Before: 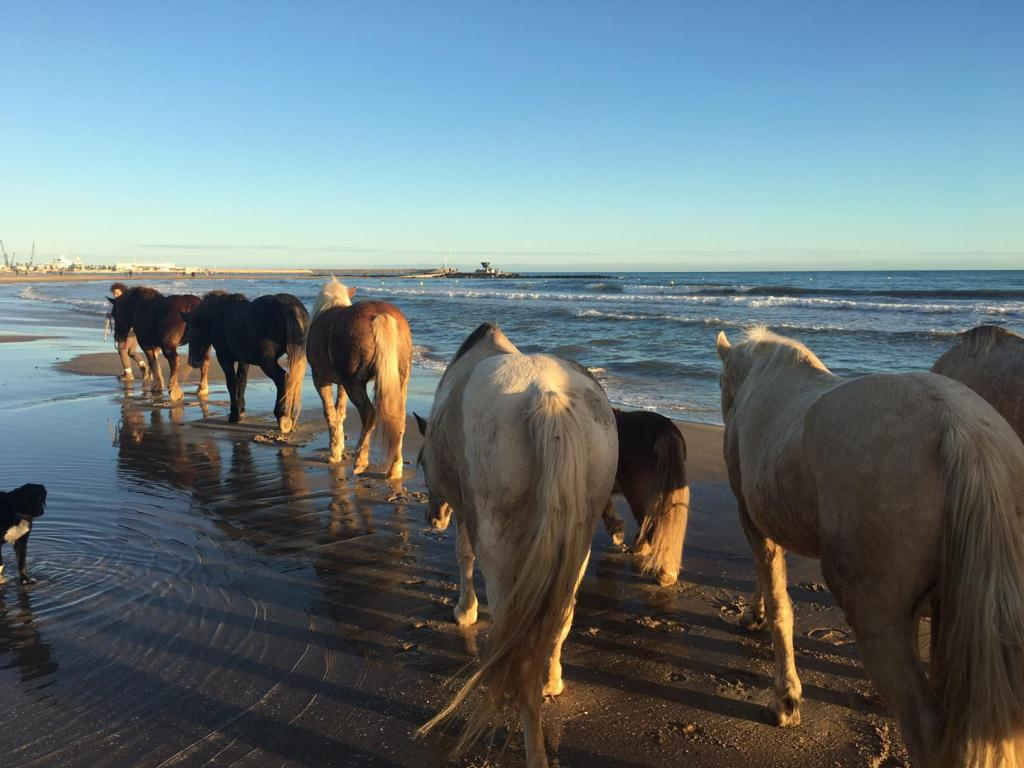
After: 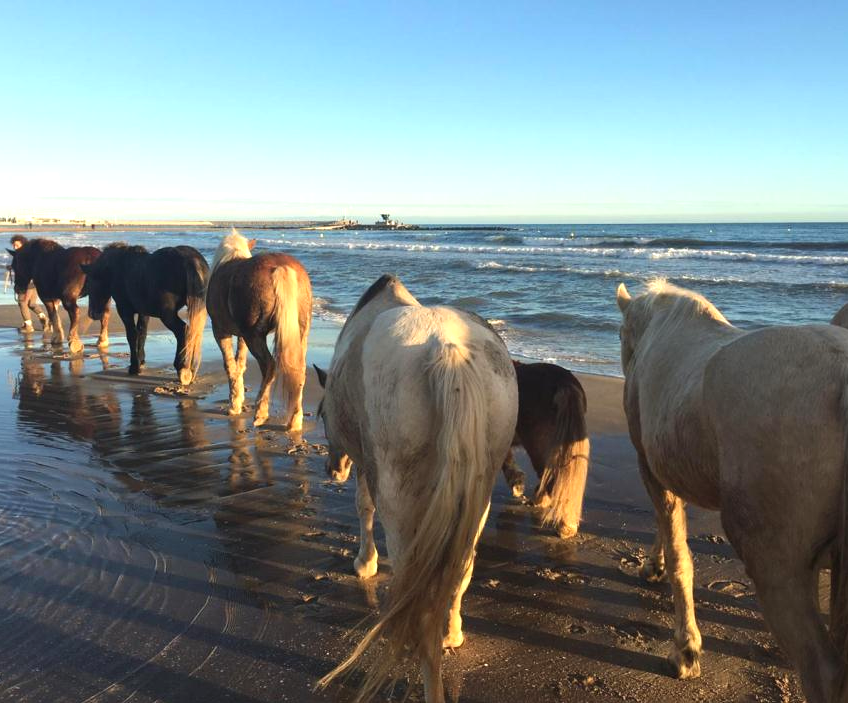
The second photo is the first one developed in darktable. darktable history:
crop: left 9.807%, top 6.259%, right 7.334%, bottom 2.177%
exposure: black level correction -0.002, exposure 0.54 EV, compensate highlight preservation false
